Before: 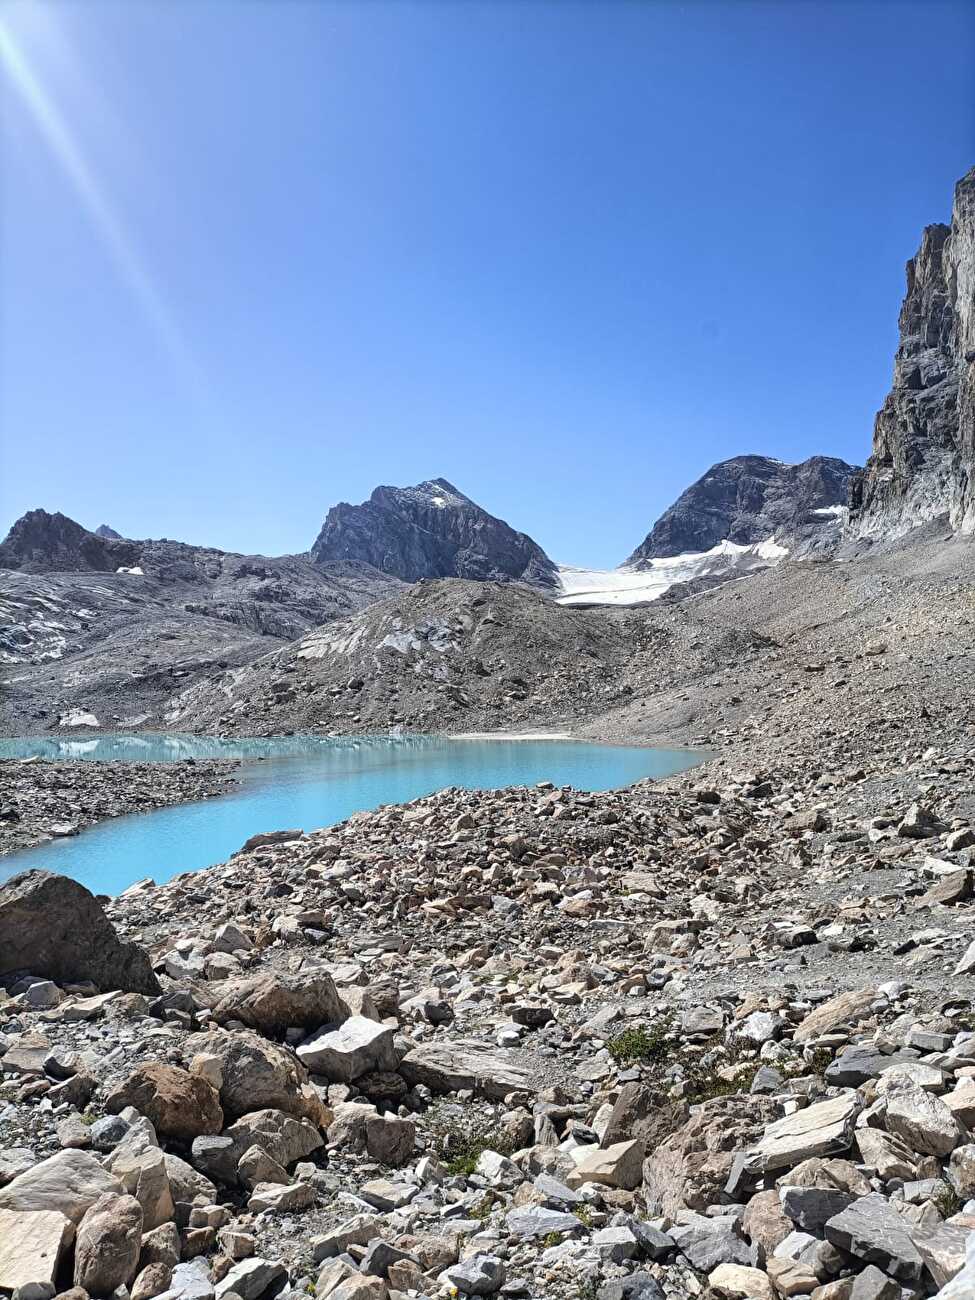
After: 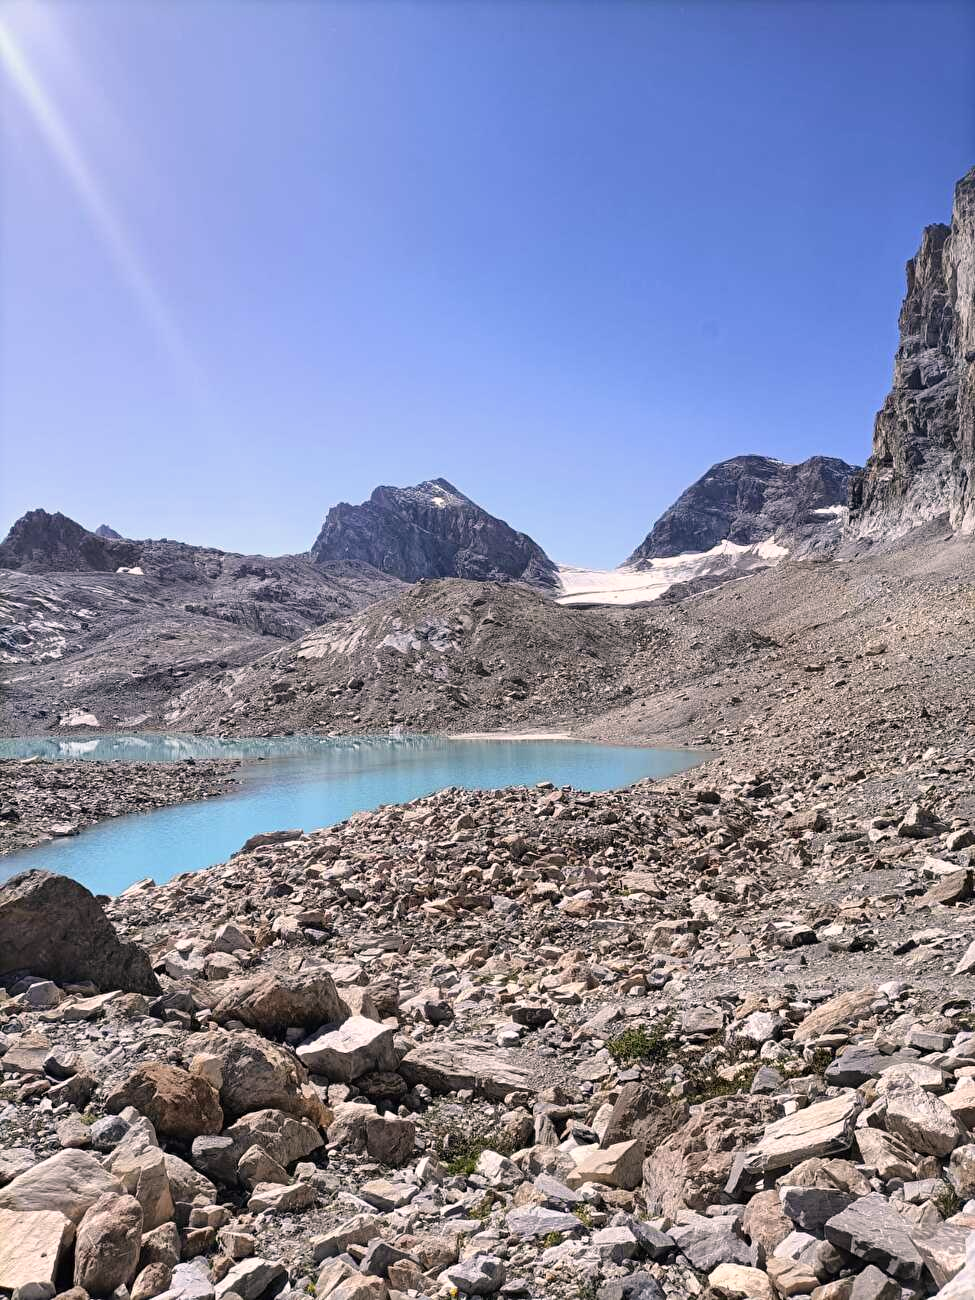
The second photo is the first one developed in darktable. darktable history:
color correction: highlights a* 7.93, highlights b* 4.19
